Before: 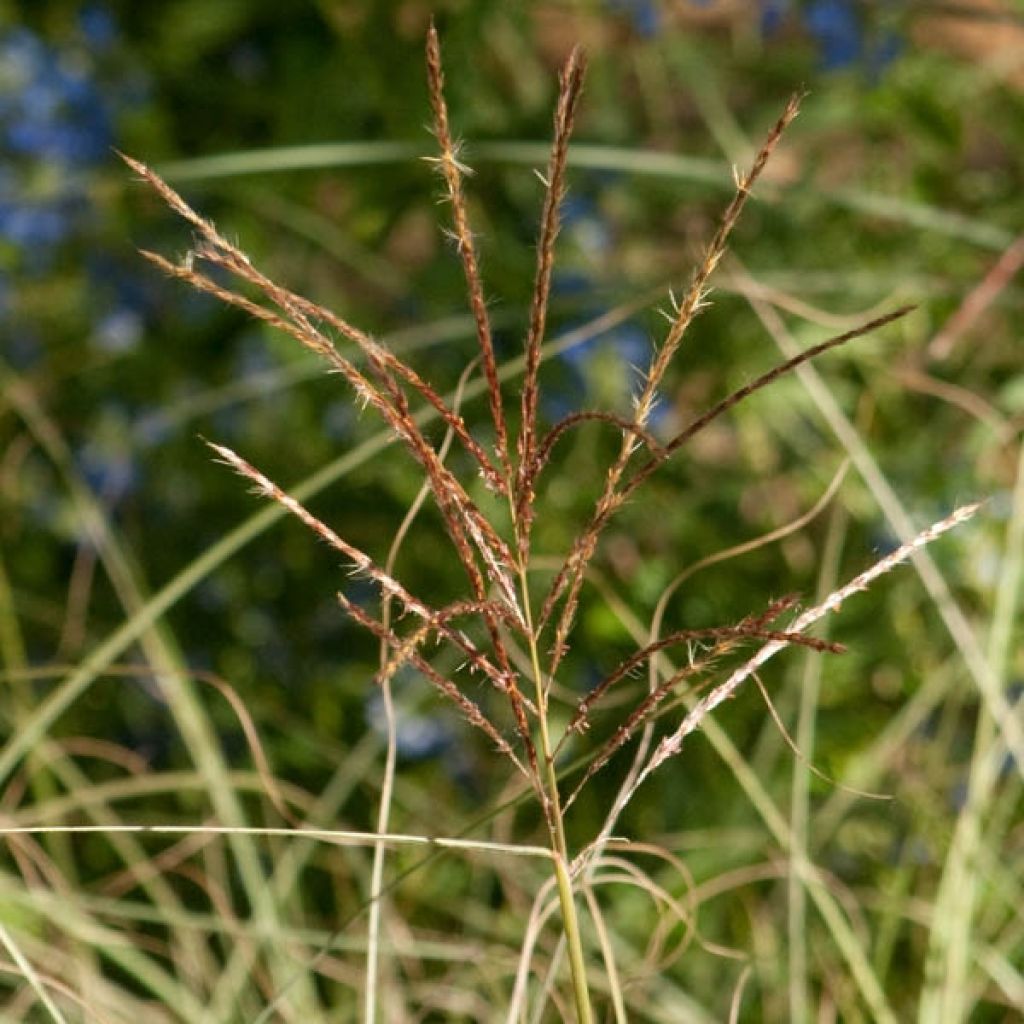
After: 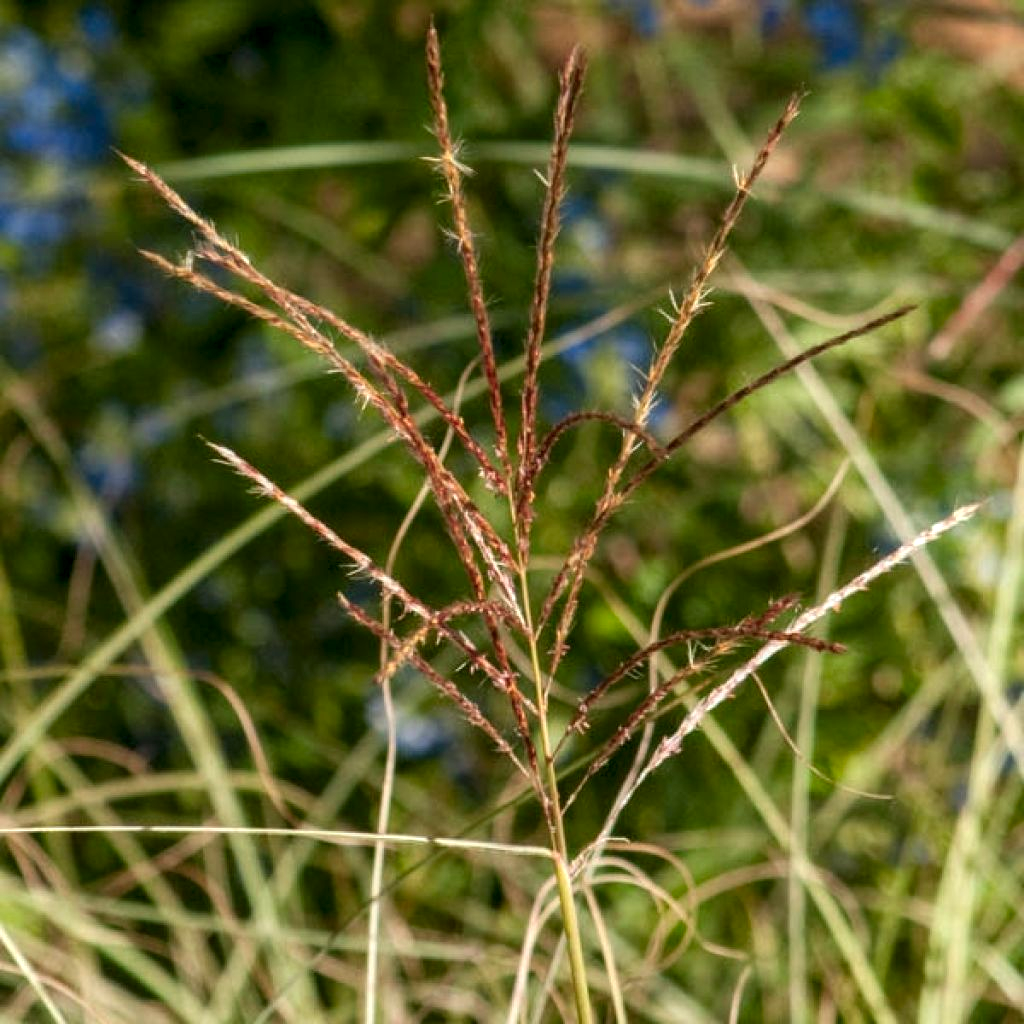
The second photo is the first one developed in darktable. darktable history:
local contrast: detail 130%
tone equalizer: edges refinement/feathering 500, mask exposure compensation -1.57 EV, preserve details no
color calibration: output R [0.972, 0.068, -0.094, 0], output G [-0.178, 1.216, -0.086, 0], output B [0.095, -0.136, 0.98, 0], illuminant custom, x 0.348, y 0.366, temperature 4934.13 K, saturation algorithm version 1 (2020)
